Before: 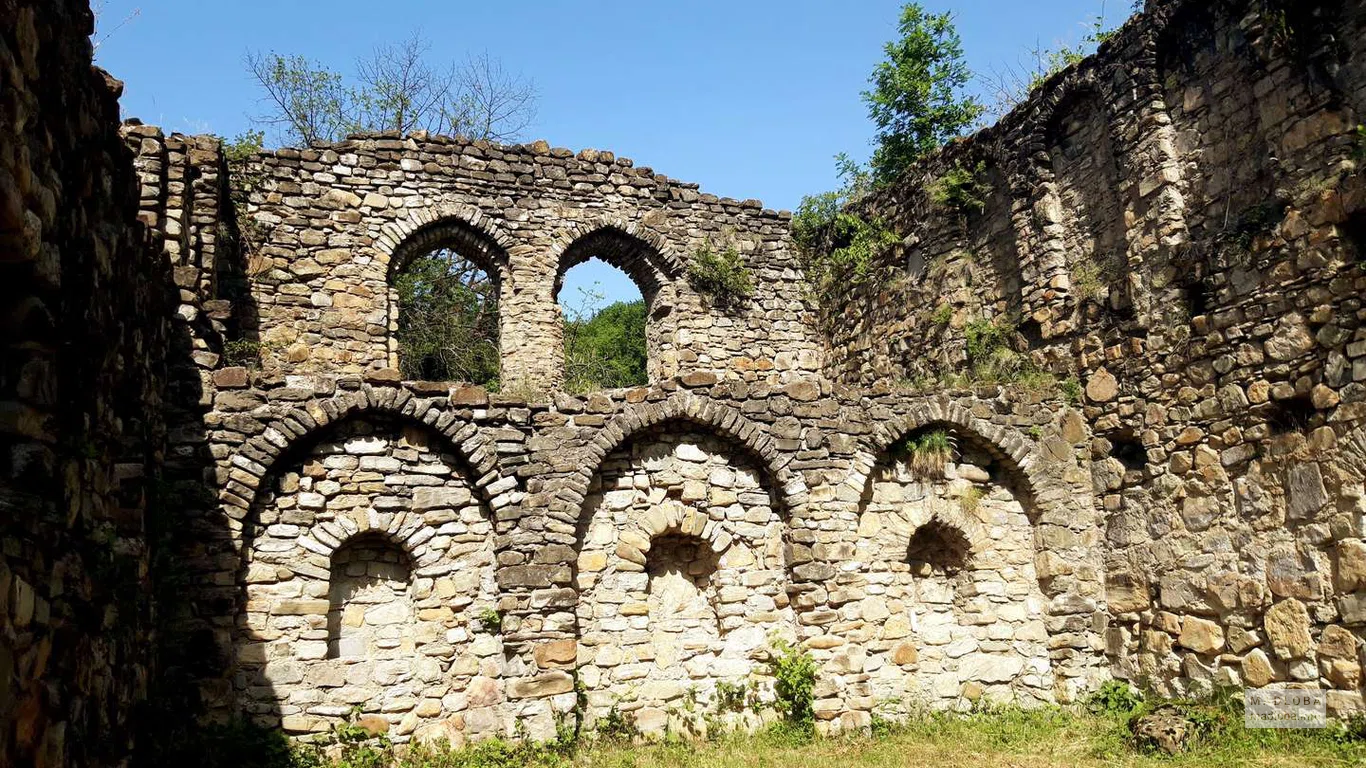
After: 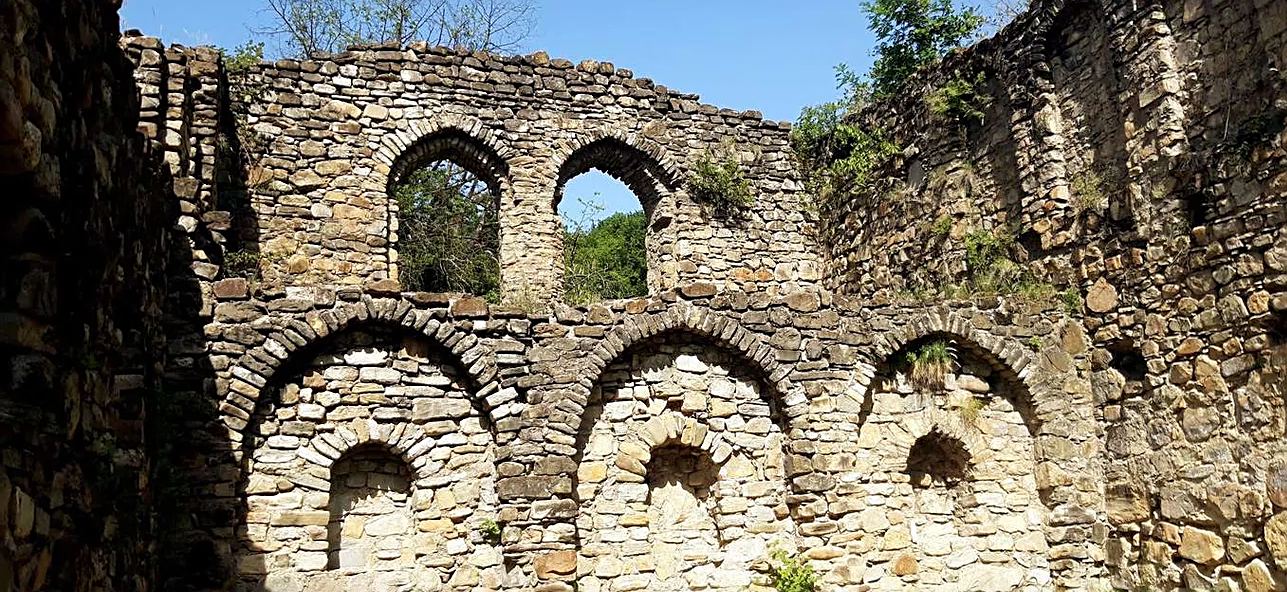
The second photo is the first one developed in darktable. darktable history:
crop and rotate: angle 0.03°, top 11.643%, right 5.651%, bottom 11.189%
sharpen: on, module defaults
